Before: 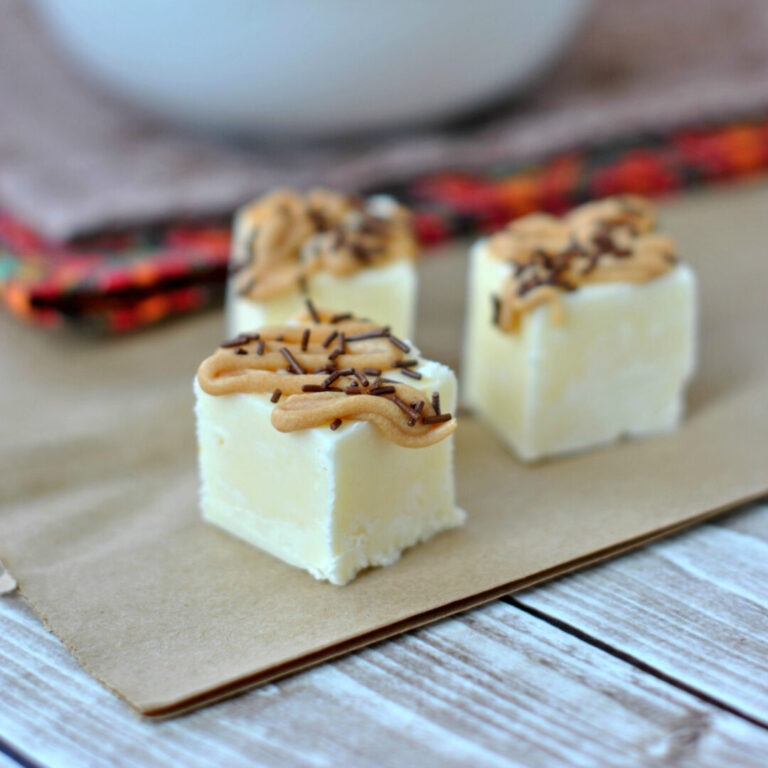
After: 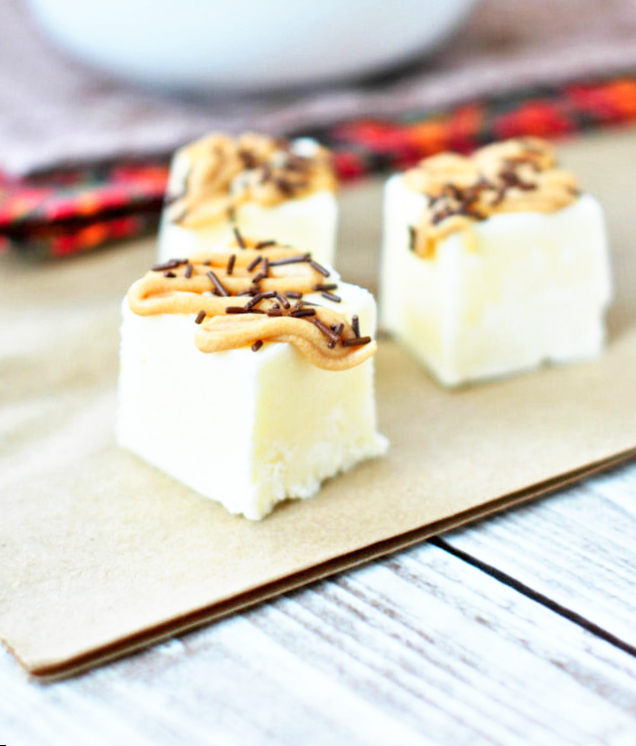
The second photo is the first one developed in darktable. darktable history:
rotate and perspective: rotation 0.72°, lens shift (vertical) -0.352, lens shift (horizontal) -0.051, crop left 0.152, crop right 0.859, crop top 0.019, crop bottom 0.964
base curve: curves: ch0 [(0, 0) (0.495, 0.917) (1, 1)], preserve colors none
